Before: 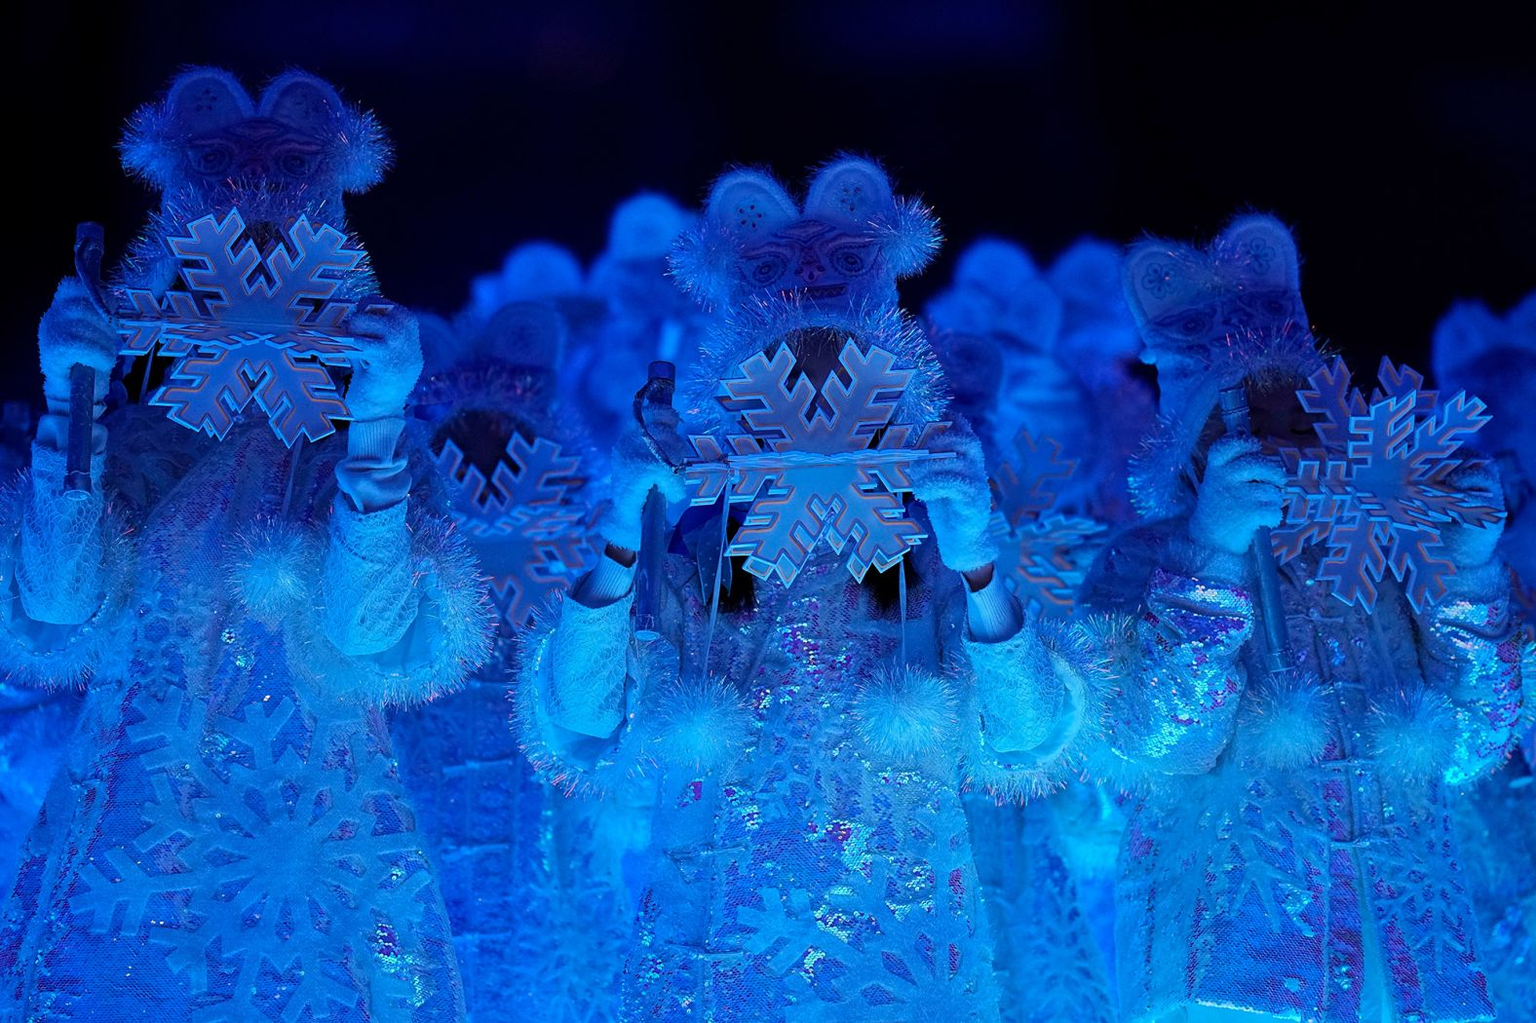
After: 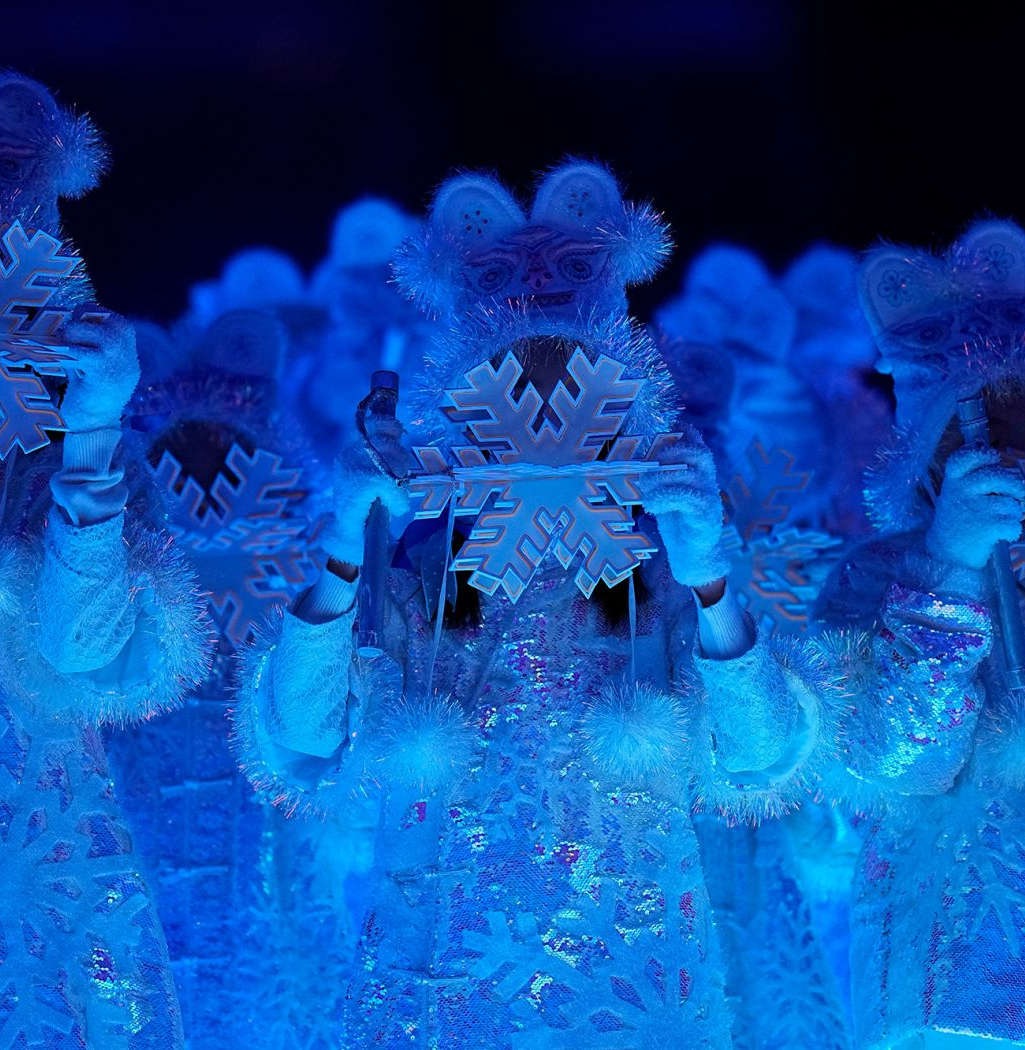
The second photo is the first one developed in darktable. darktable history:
crop and rotate: left 18.71%, right 16.189%
